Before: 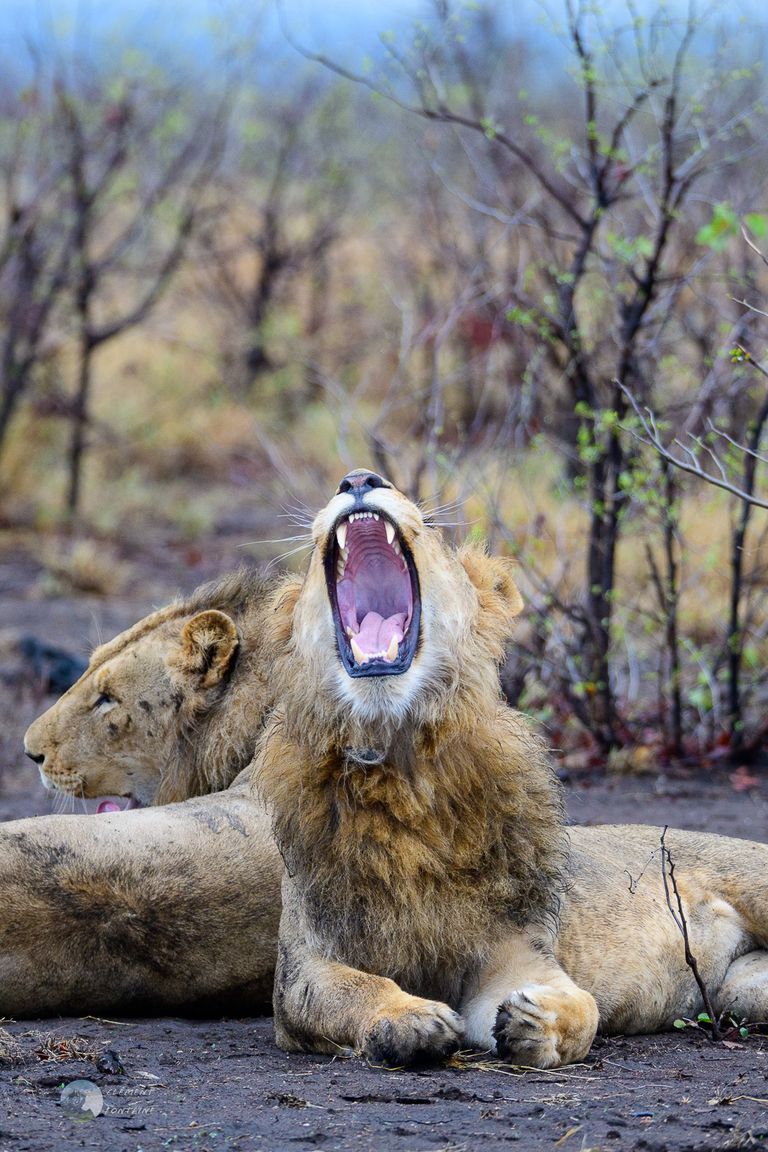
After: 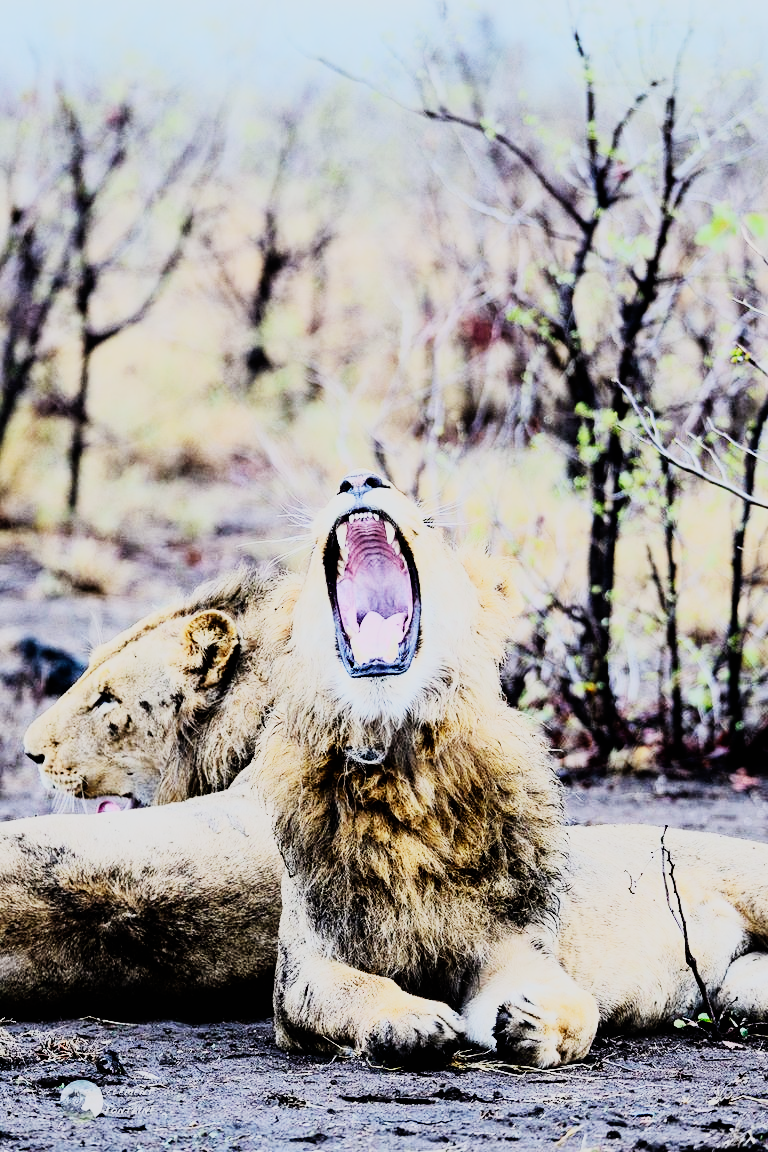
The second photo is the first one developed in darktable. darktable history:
sigmoid: contrast 1.7, skew -0.2, preserve hue 0%, red attenuation 0.1, red rotation 0.035, green attenuation 0.1, green rotation -0.017, blue attenuation 0.15, blue rotation -0.052, base primaries Rec2020
rgb curve: curves: ch0 [(0, 0) (0.21, 0.15) (0.24, 0.21) (0.5, 0.75) (0.75, 0.96) (0.89, 0.99) (1, 1)]; ch1 [(0, 0.02) (0.21, 0.13) (0.25, 0.2) (0.5, 0.67) (0.75, 0.9) (0.89, 0.97) (1, 1)]; ch2 [(0, 0.02) (0.21, 0.13) (0.25, 0.2) (0.5, 0.67) (0.75, 0.9) (0.89, 0.97) (1, 1)], compensate middle gray true
